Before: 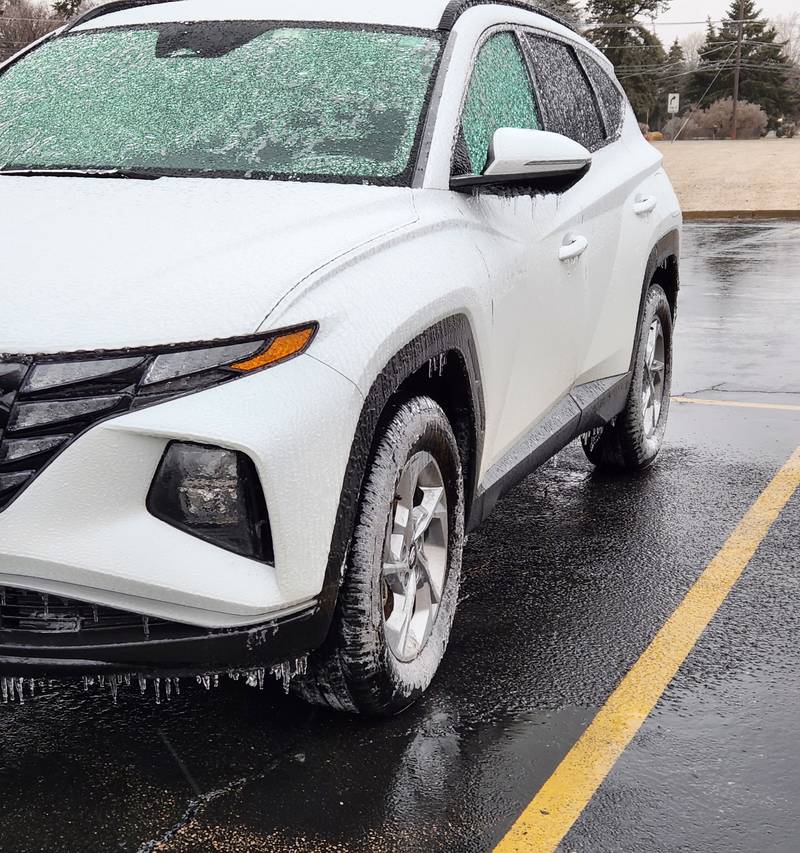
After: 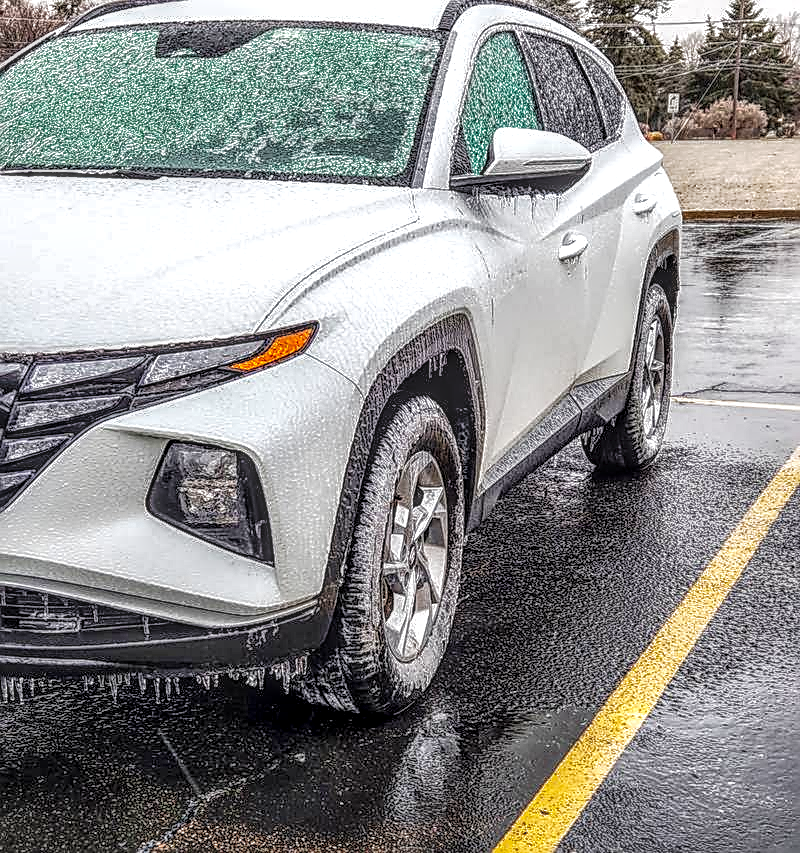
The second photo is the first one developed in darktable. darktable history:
tone curve: curves: ch0 [(0, 0) (0.003, 0.008) (0.011, 0.008) (0.025, 0.011) (0.044, 0.017) (0.069, 0.029) (0.1, 0.045) (0.136, 0.067) (0.177, 0.103) (0.224, 0.151) (0.277, 0.21) (0.335, 0.285) (0.399, 0.37) (0.468, 0.462) (0.543, 0.568) (0.623, 0.679) (0.709, 0.79) (0.801, 0.876) (0.898, 0.936) (1, 1)], preserve colors none
exposure: exposure 0.377 EV, compensate highlight preservation false
tone equalizer: -8 EV 0.29 EV, -7 EV 0.43 EV, -6 EV 0.445 EV, -5 EV 0.278 EV, -3 EV -0.271 EV, -2 EV -0.41 EV, -1 EV -0.424 EV, +0 EV -0.232 EV
shadows and highlights: on, module defaults
local contrast: highlights 3%, shadows 3%, detail 298%, midtone range 0.304
sharpen: amount 0.748
